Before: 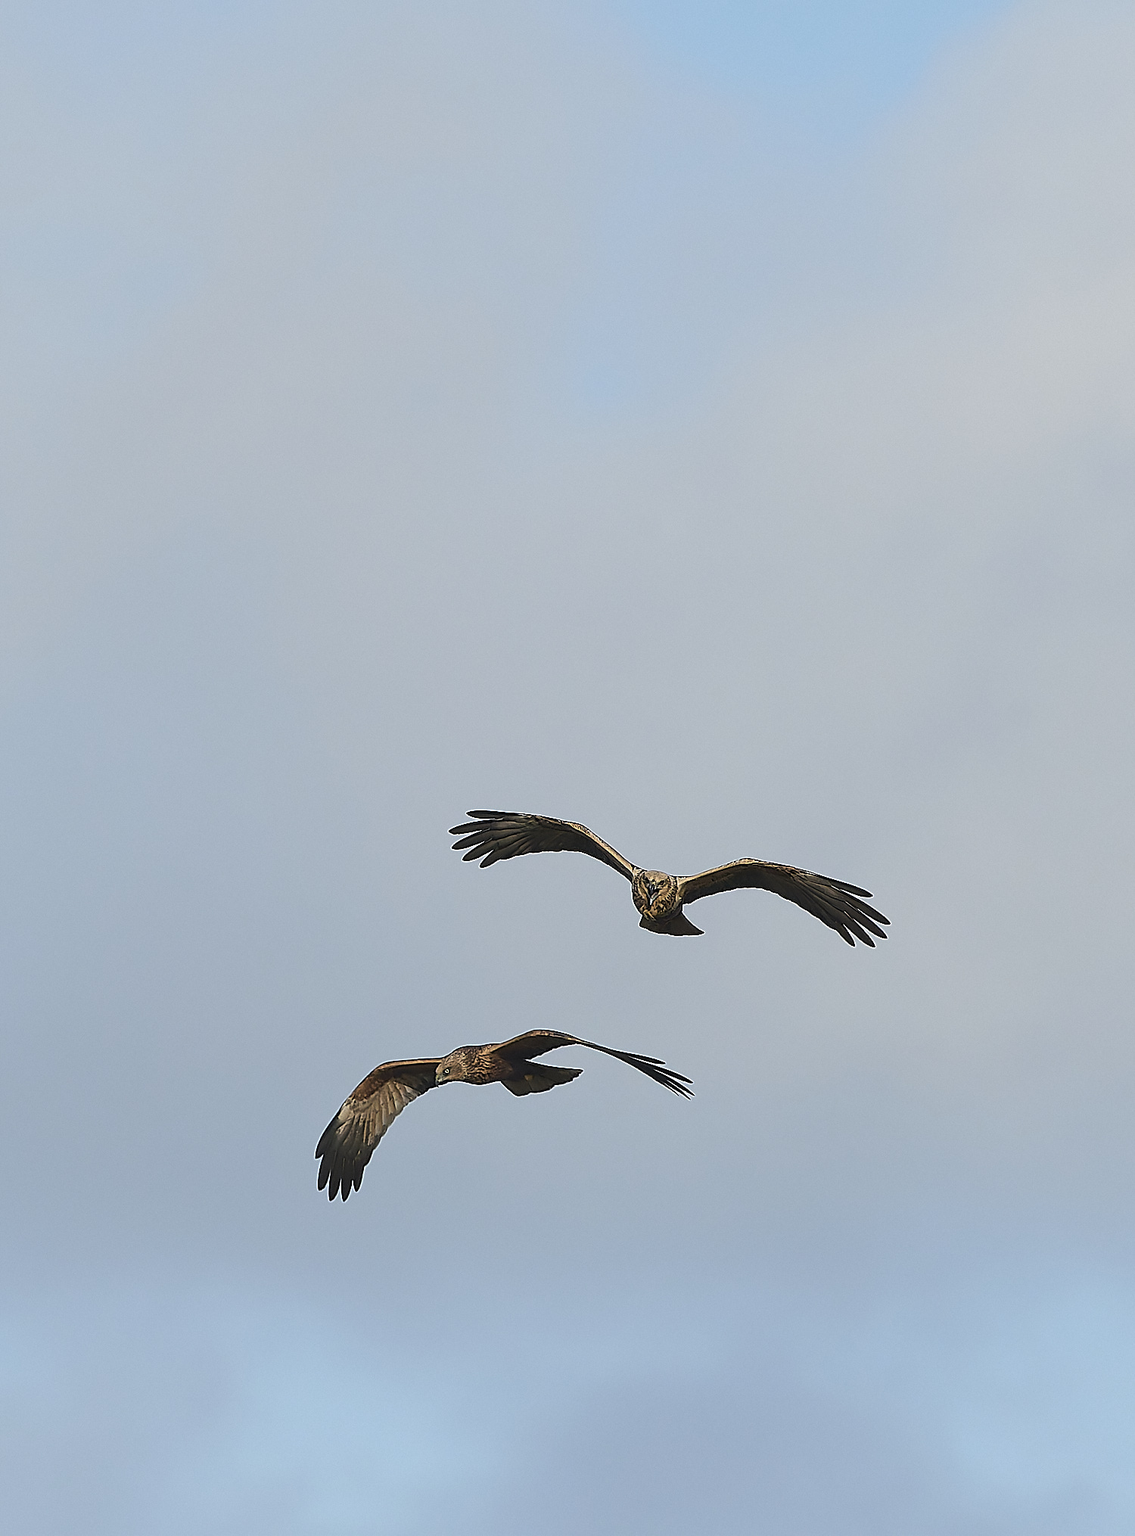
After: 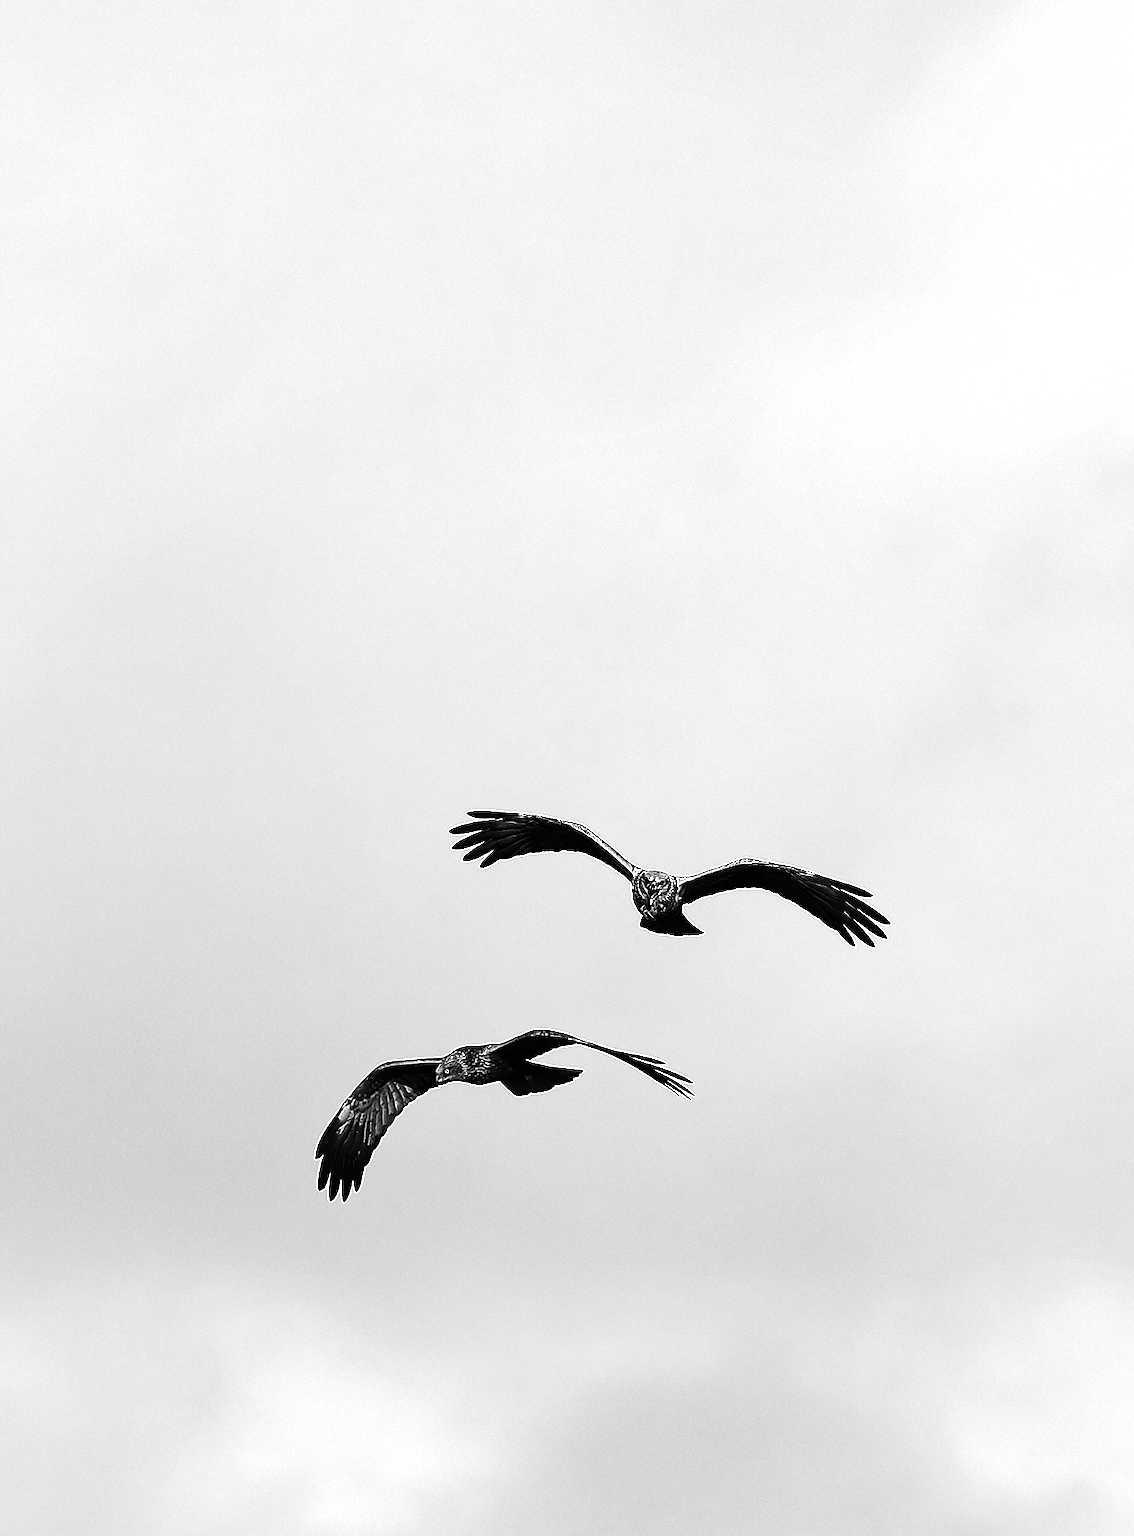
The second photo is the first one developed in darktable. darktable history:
contrast brightness saturation: contrast 0.016, brightness -0.999, saturation -0.987
exposure: black level correction 0, exposure 0.895 EV, compensate exposure bias true, compensate highlight preservation false
base curve: curves: ch0 [(0, 0) (0.666, 0.806) (1, 1)], preserve colors none
color zones: curves: ch0 [(0, 0.5) (0.125, 0.4) (0.25, 0.5) (0.375, 0.4) (0.5, 0.4) (0.625, 0.35) (0.75, 0.35) (0.875, 0.5)]; ch1 [(0, 0.35) (0.125, 0.45) (0.25, 0.35) (0.375, 0.35) (0.5, 0.35) (0.625, 0.35) (0.75, 0.45) (0.875, 0.35)]; ch2 [(0, 0.6) (0.125, 0.5) (0.25, 0.5) (0.375, 0.6) (0.5, 0.6) (0.625, 0.5) (0.75, 0.5) (0.875, 0.5)]
